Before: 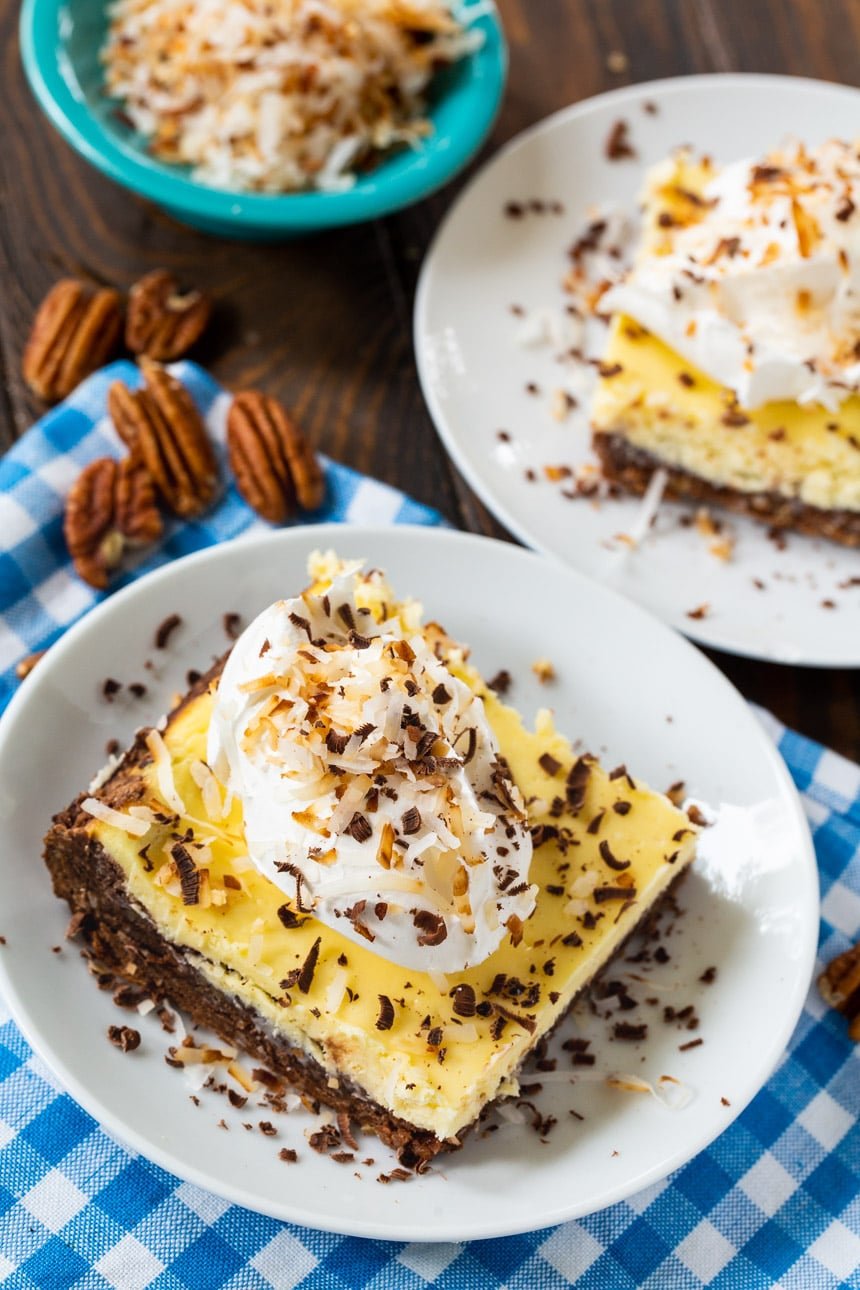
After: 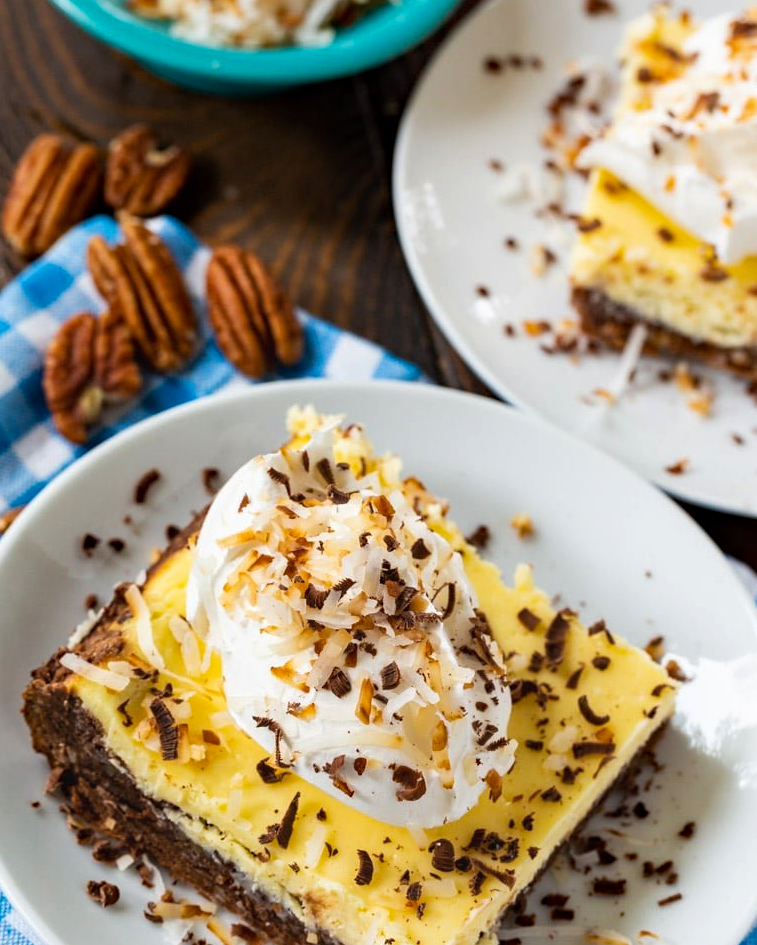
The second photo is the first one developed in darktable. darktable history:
crop and rotate: left 2.444%, top 11.307%, right 9.472%, bottom 15.417%
haze removal: compatibility mode true, adaptive false
